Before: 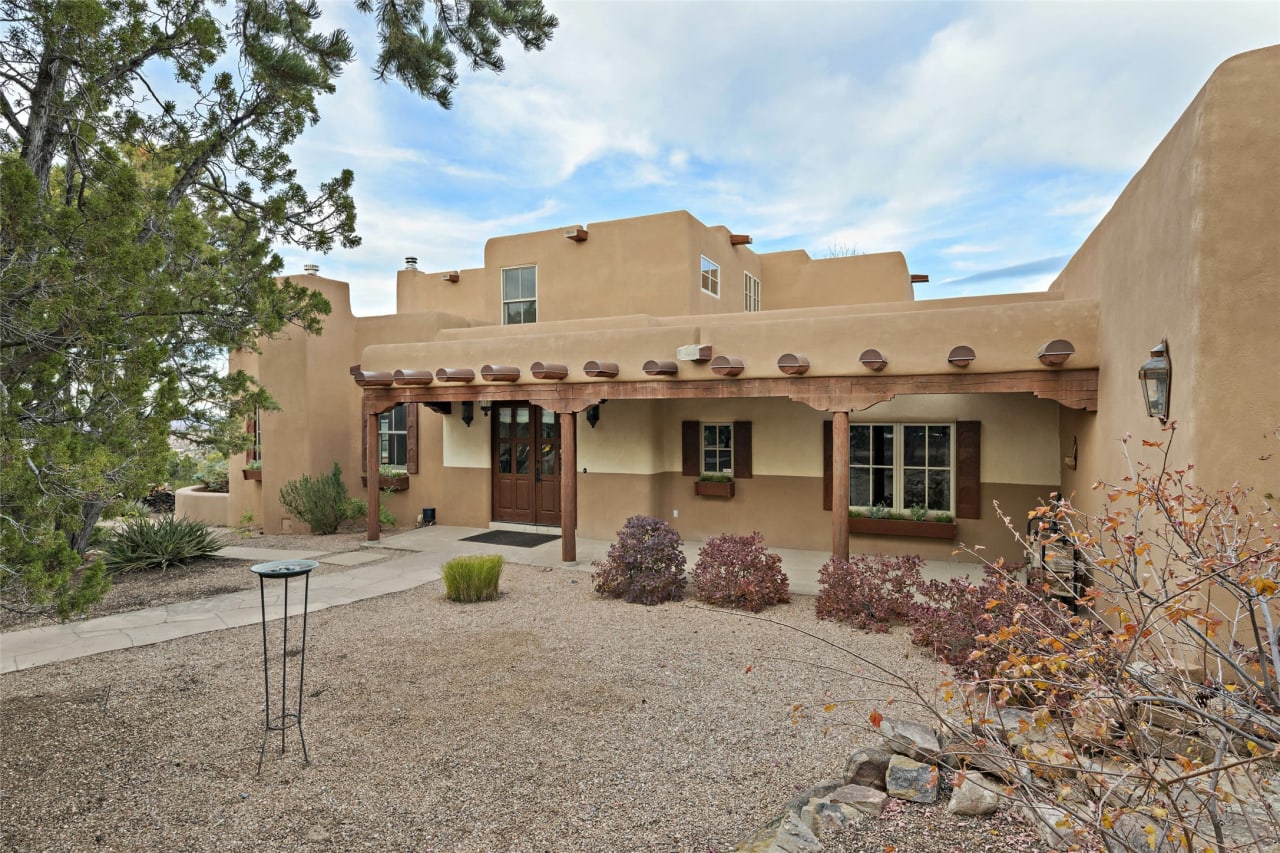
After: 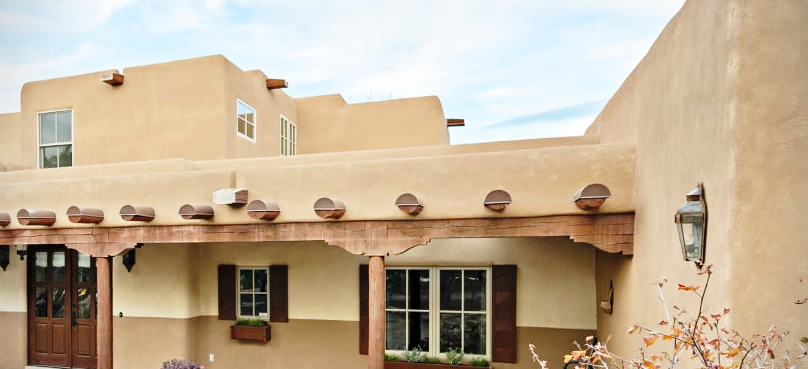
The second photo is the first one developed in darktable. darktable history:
base curve: curves: ch0 [(0, 0) (0.028, 0.03) (0.121, 0.232) (0.46, 0.748) (0.859, 0.968) (1, 1)], preserve colors none
crop: left 36.291%, top 18.298%, right 0.529%, bottom 38.423%
vignetting: fall-off radius 61.17%, center (0, 0.008), dithering 8-bit output
